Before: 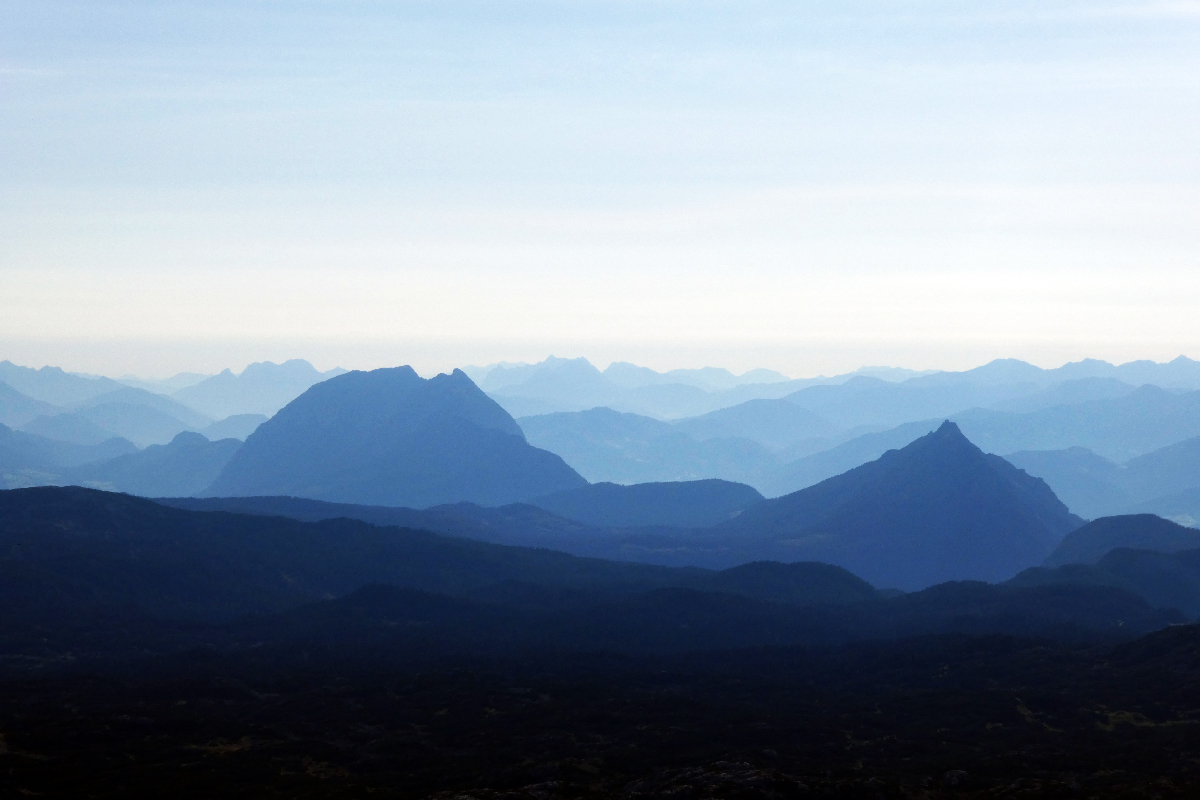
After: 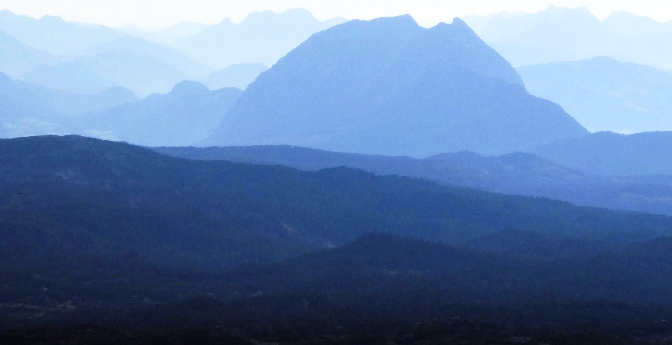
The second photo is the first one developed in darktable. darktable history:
crop: top 43.995%, right 43.559%, bottom 12.785%
filmic rgb: black relative exposure -7.99 EV, white relative exposure 4.05 EV, hardness 4.13, iterations of high-quality reconstruction 0
exposure: black level correction 0, exposure 1.385 EV, compensate exposure bias true, compensate highlight preservation false
